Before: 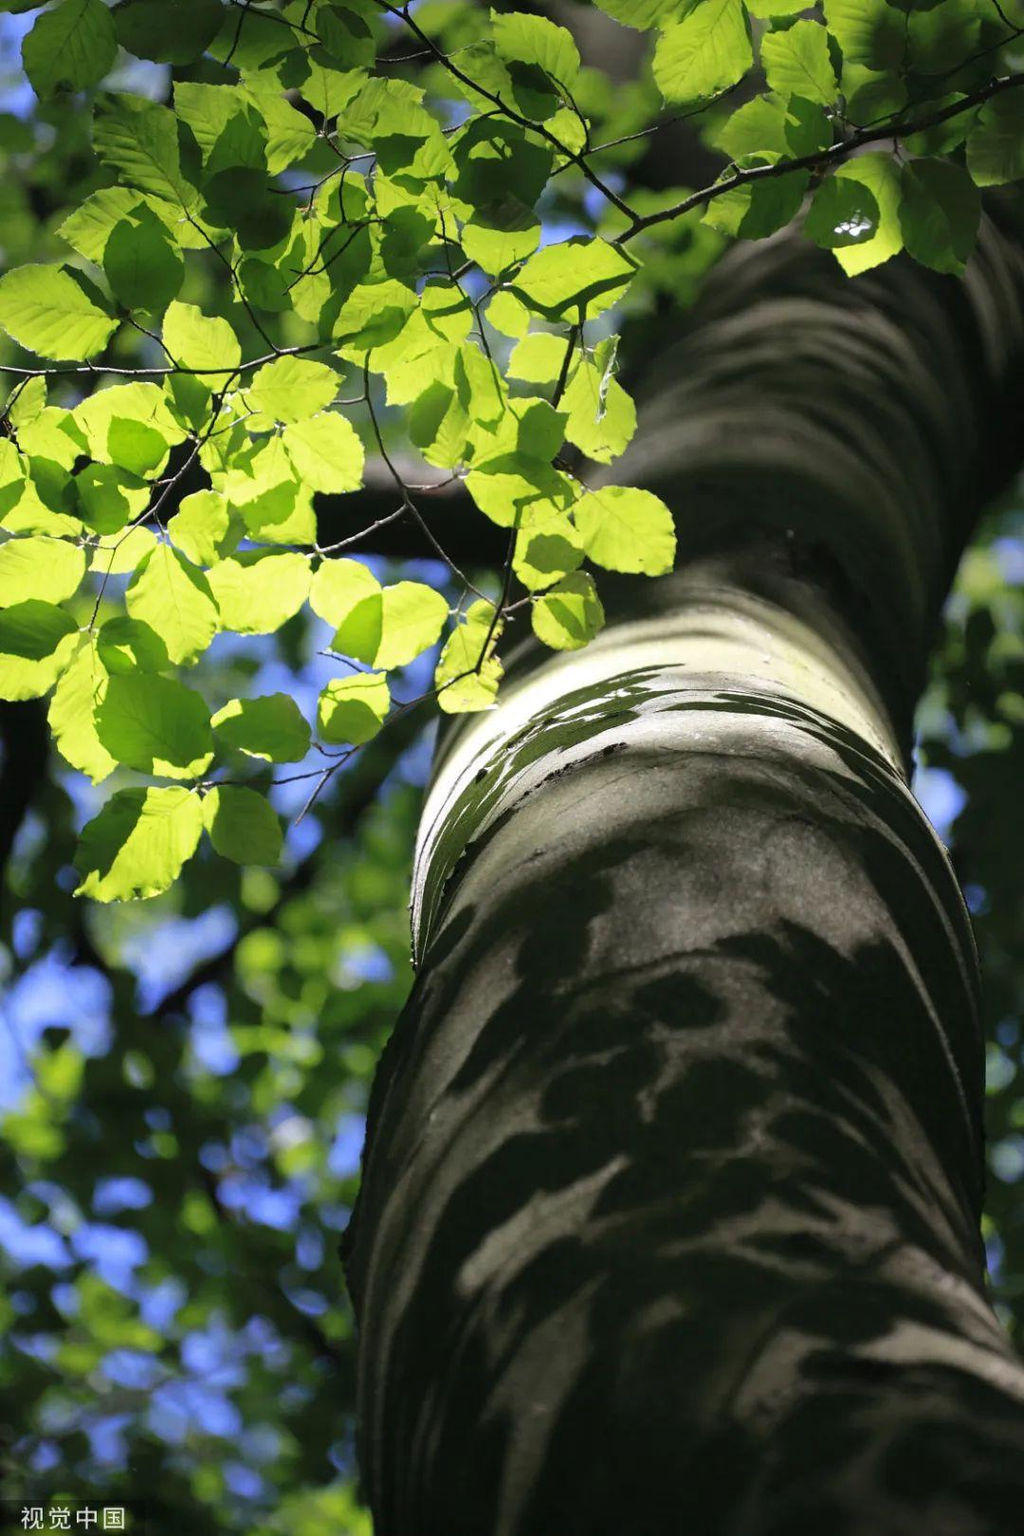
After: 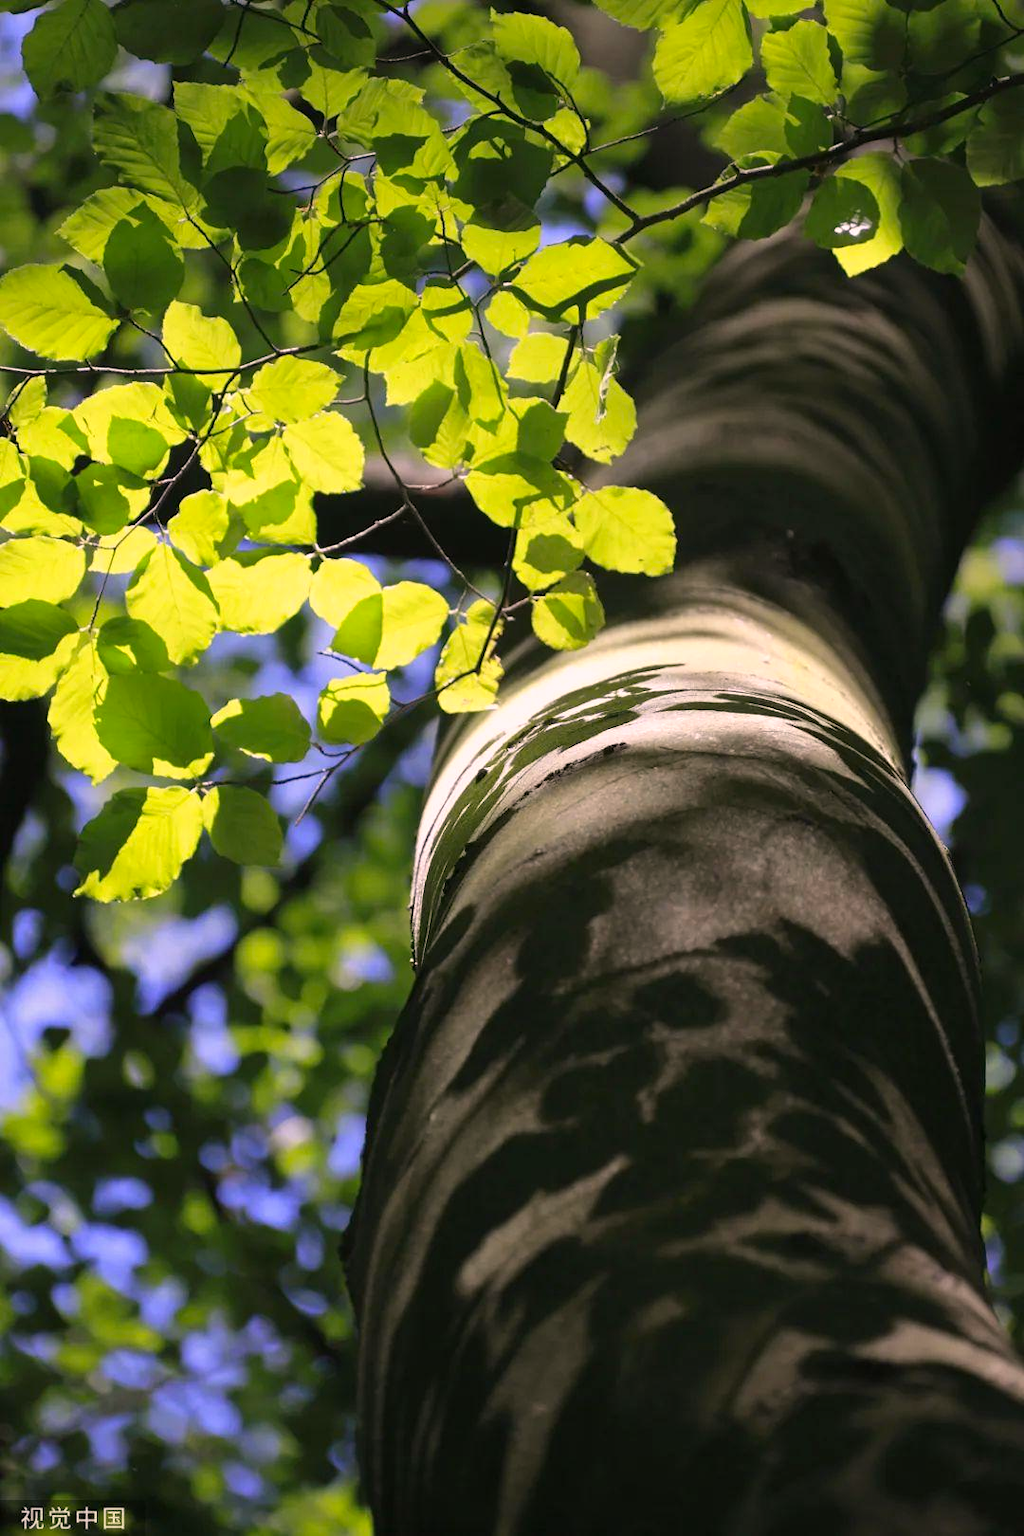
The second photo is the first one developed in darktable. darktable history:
contrast brightness saturation: saturation 0.097
color correction: highlights a* 12.67, highlights b* 5.56
